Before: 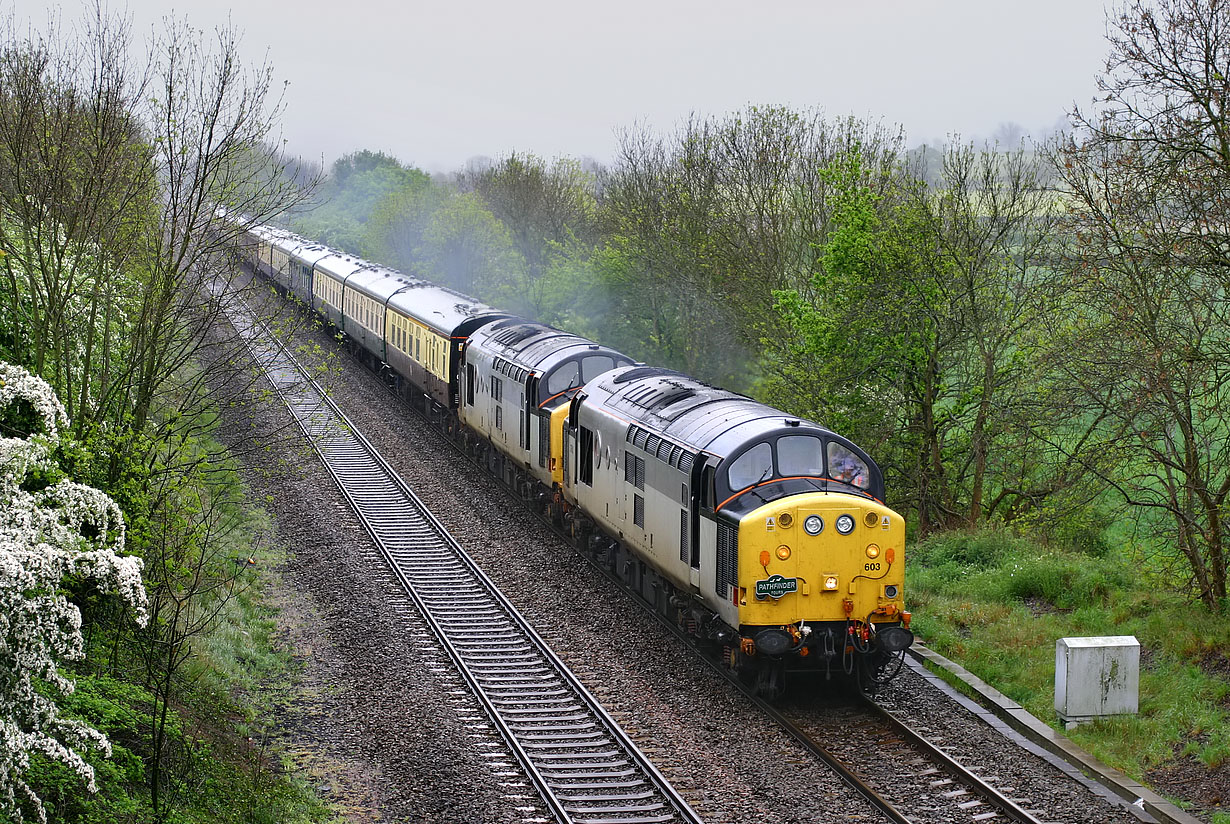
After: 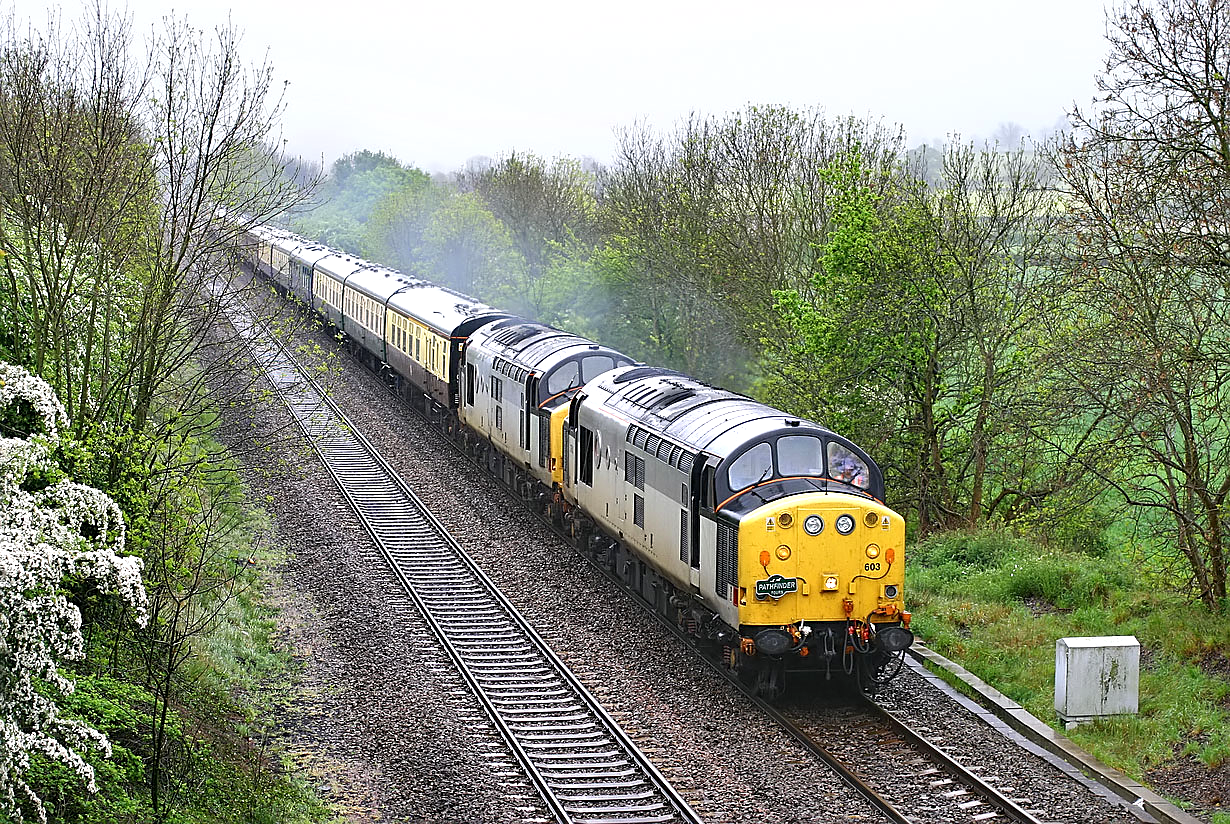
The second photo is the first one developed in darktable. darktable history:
exposure: black level correction 0, exposure 0.5 EV, compensate highlight preservation false
sharpen: on, module defaults
